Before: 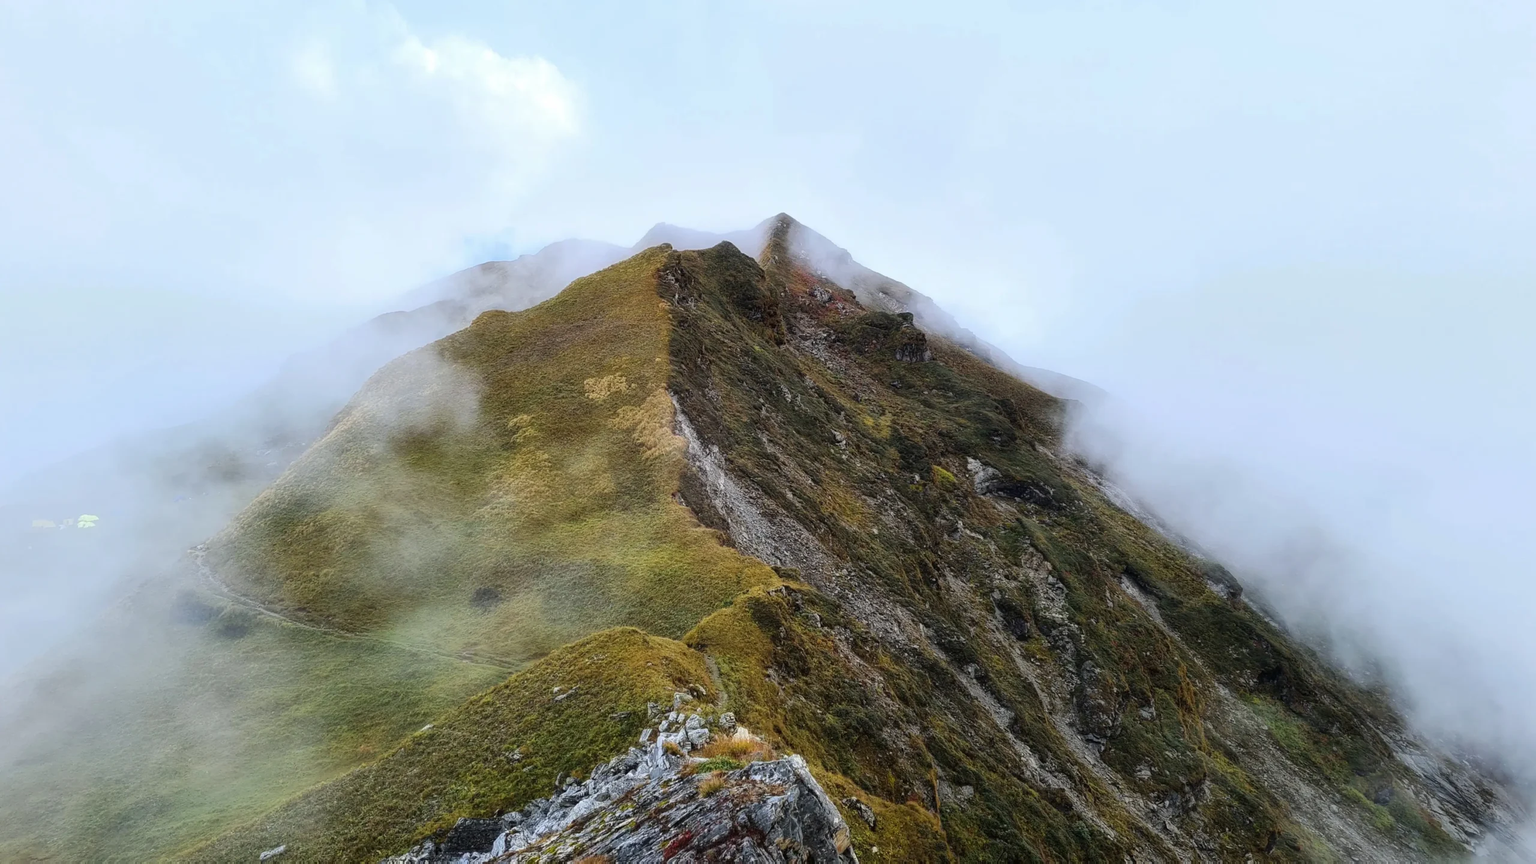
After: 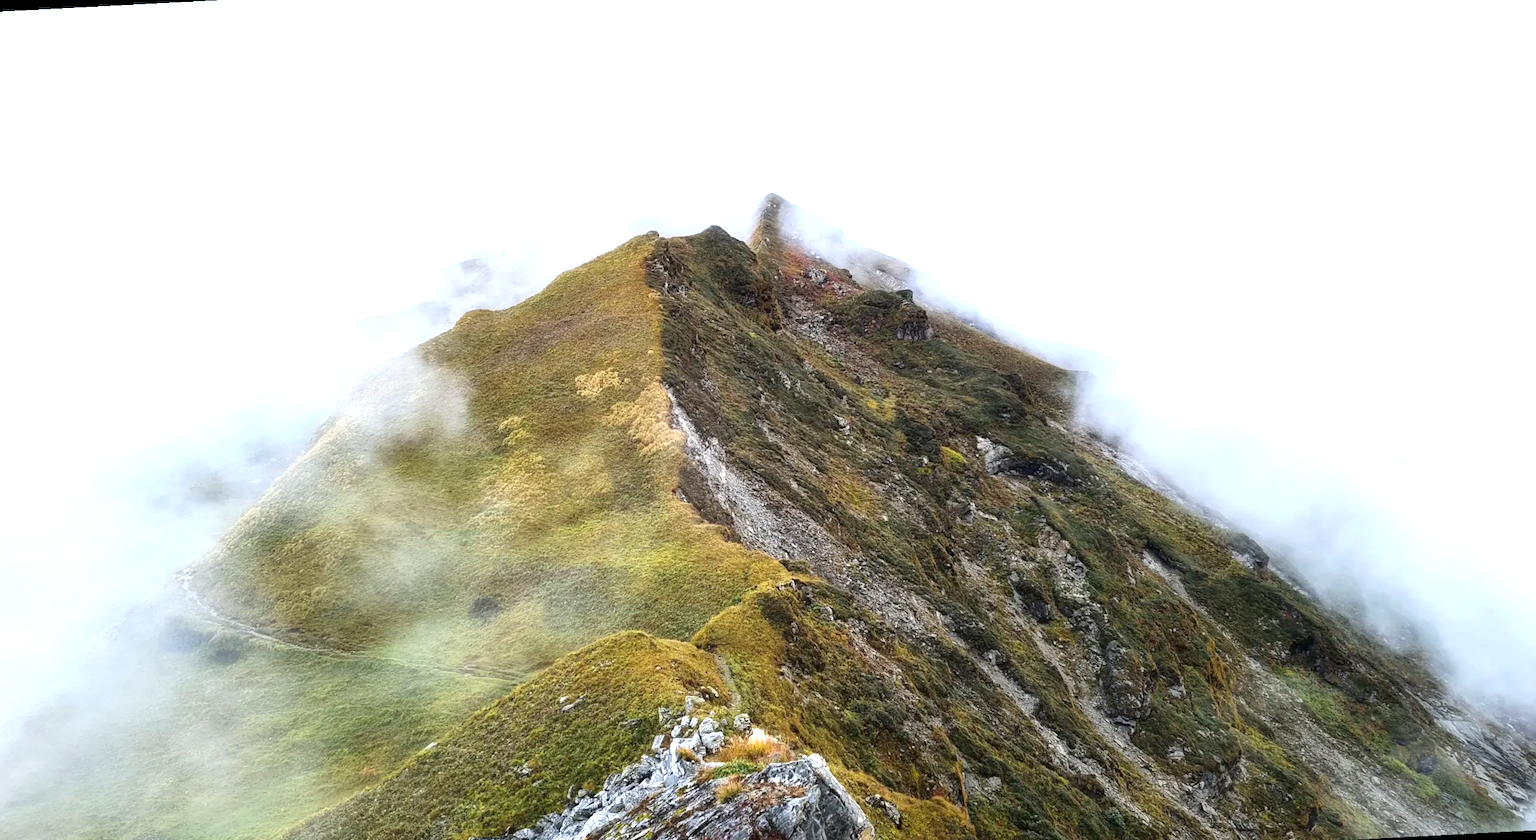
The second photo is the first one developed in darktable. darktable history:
tone equalizer: on, module defaults
exposure: black level correction 0.001, exposure 0.955 EV, compensate exposure bias true, compensate highlight preservation false
rotate and perspective: rotation -3°, crop left 0.031, crop right 0.968, crop top 0.07, crop bottom 0.93
